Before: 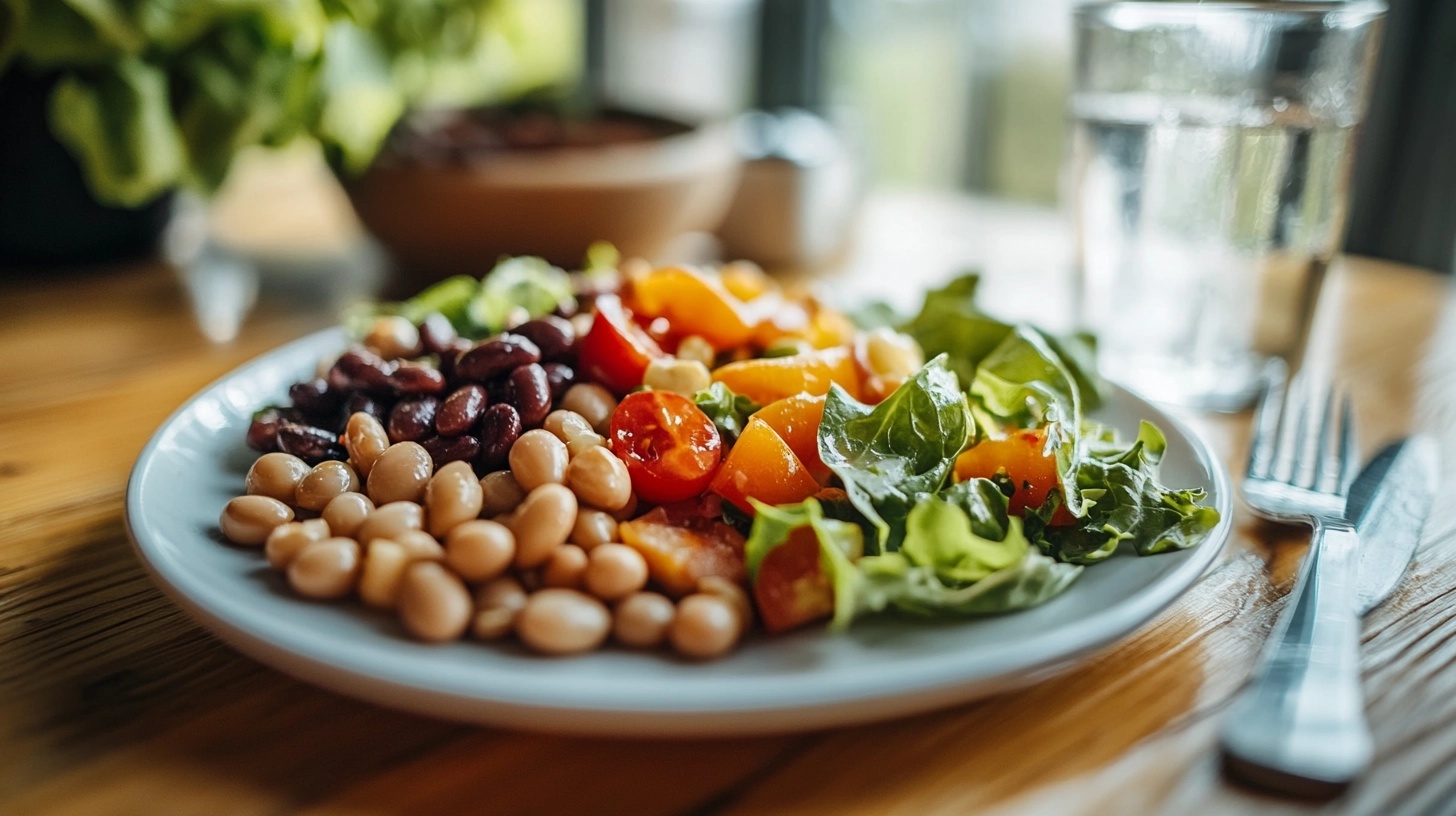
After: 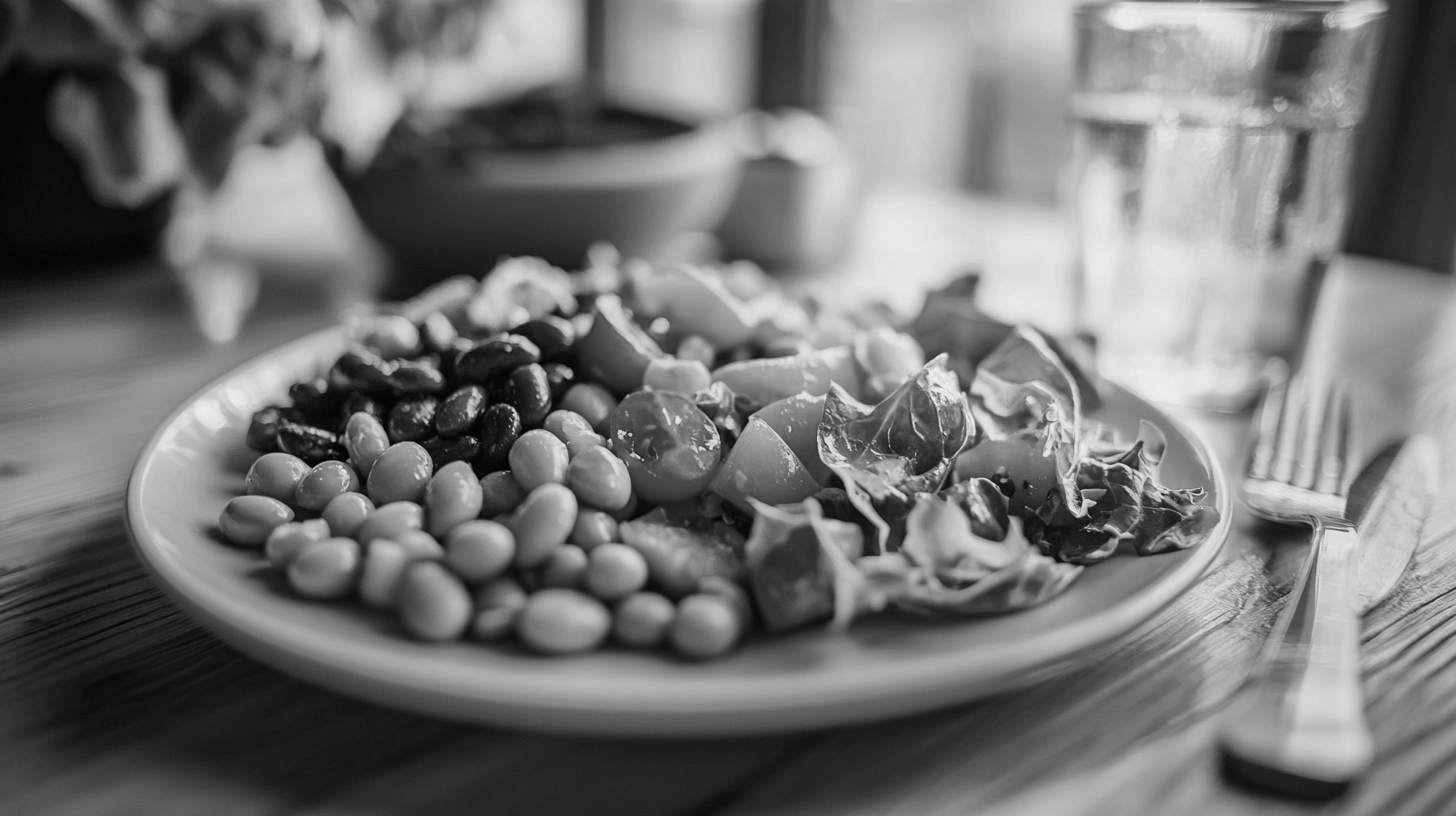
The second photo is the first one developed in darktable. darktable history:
monochrome: a -71.75, b 75.82
color correction: highlights a* -2.73, highlights b* -2.09, shadows a* 2.41, shadows b* 2.73
